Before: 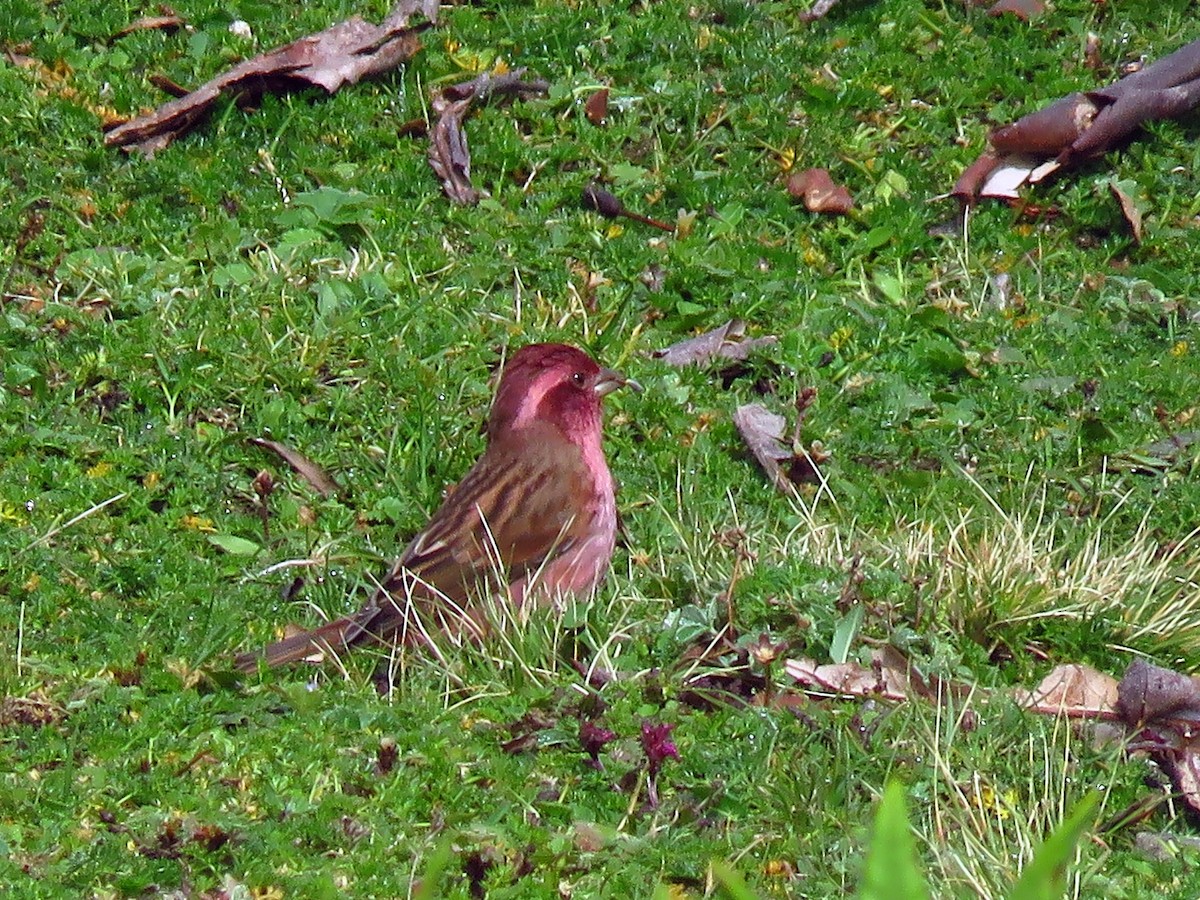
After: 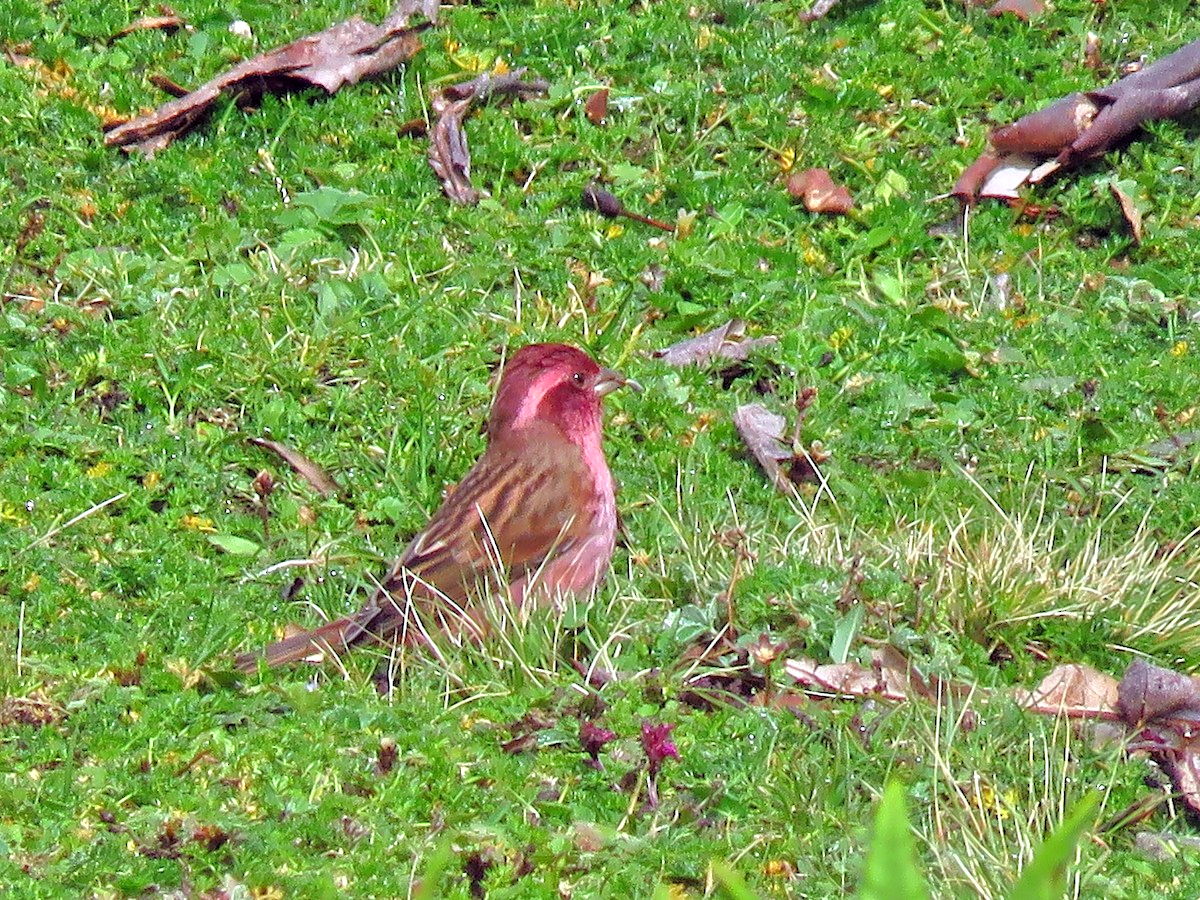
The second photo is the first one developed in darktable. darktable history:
tone equalizer: -7 EV 0.15 EV, -6 EV 0.6 EV, -5 EV 1.15 EV, -4 EV 1.33 EV, -3 EV 1.15 EV, -2 EV 0.6 EV, -1 EV 0.15 EV, mask exposure compensation -0.5 EV
local contrast: highlights 100%, shadows 100%, detail 120%, midtone range 0.2
